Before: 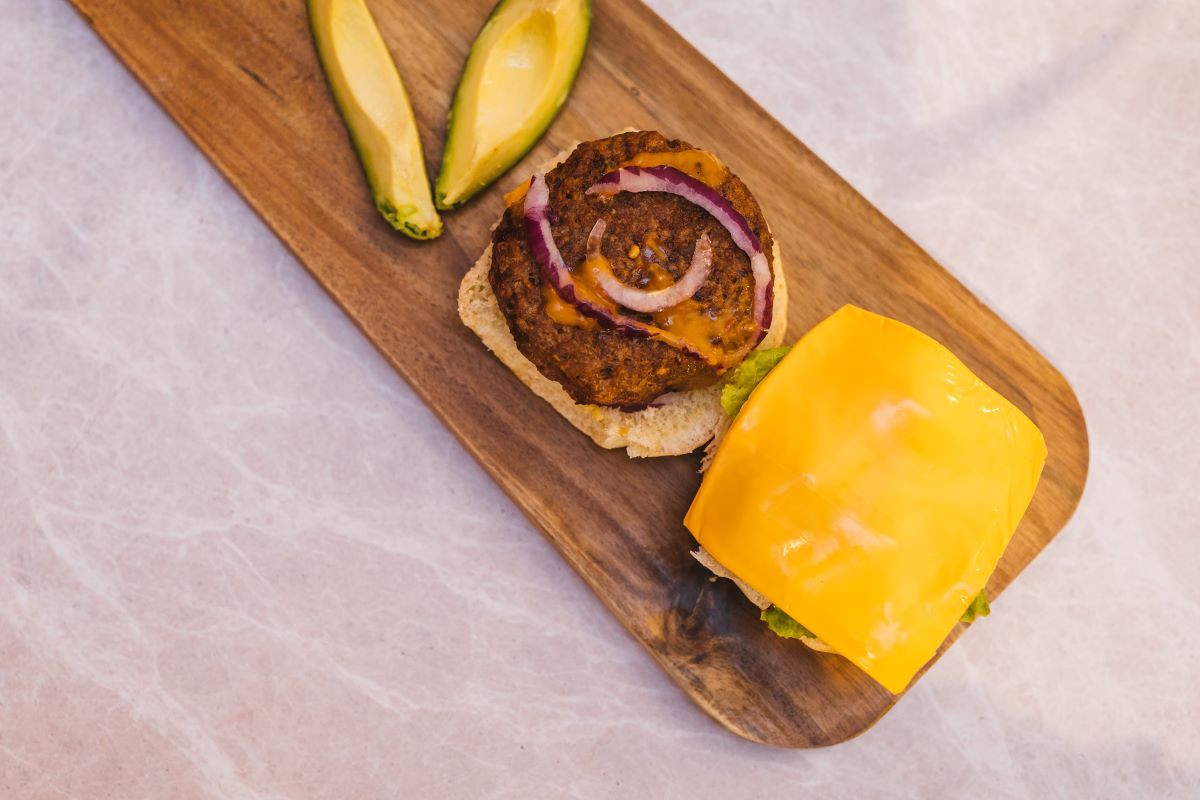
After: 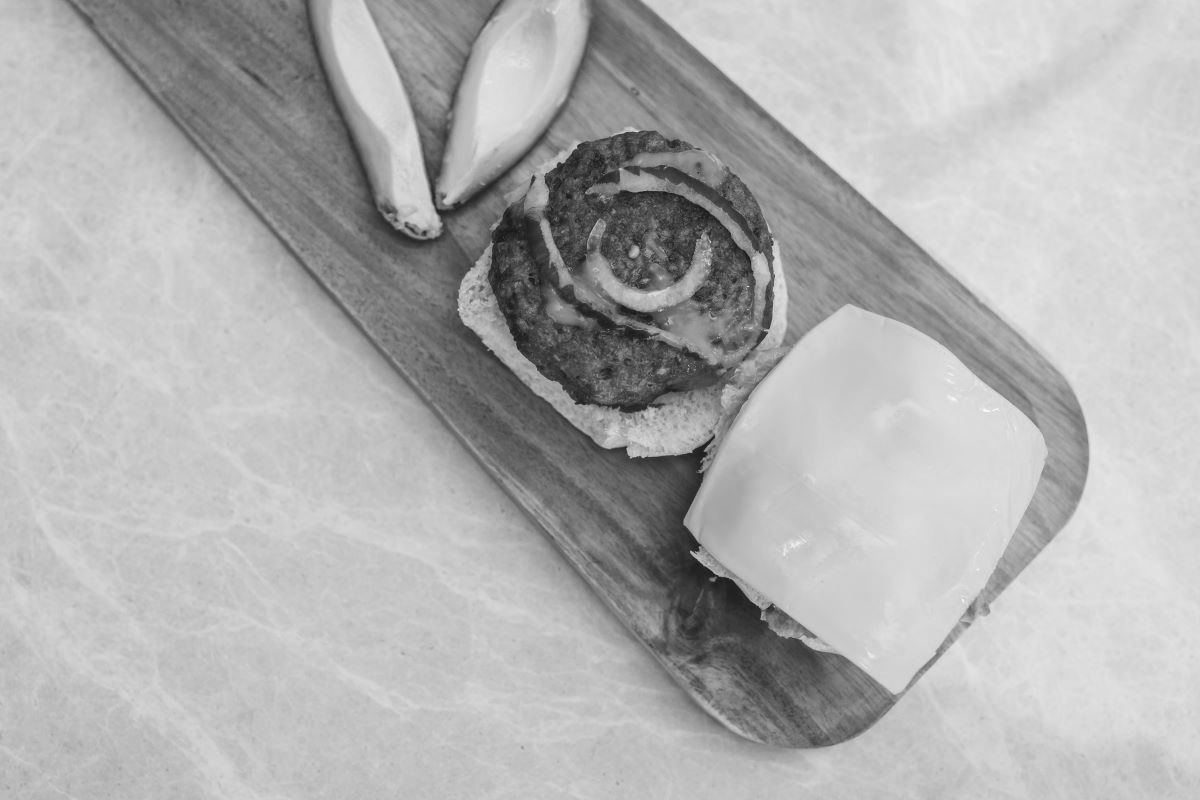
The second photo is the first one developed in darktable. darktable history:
monochrome: a 32, b 64, size 2.3
rgb levels: levels [[0.01, 0.419, 0.839], [0, 0.5, 1], [0, 0.5, 1]]
exposure: black level correction -0.014, exposure -0.193 EV, compensate highlight preservation false
